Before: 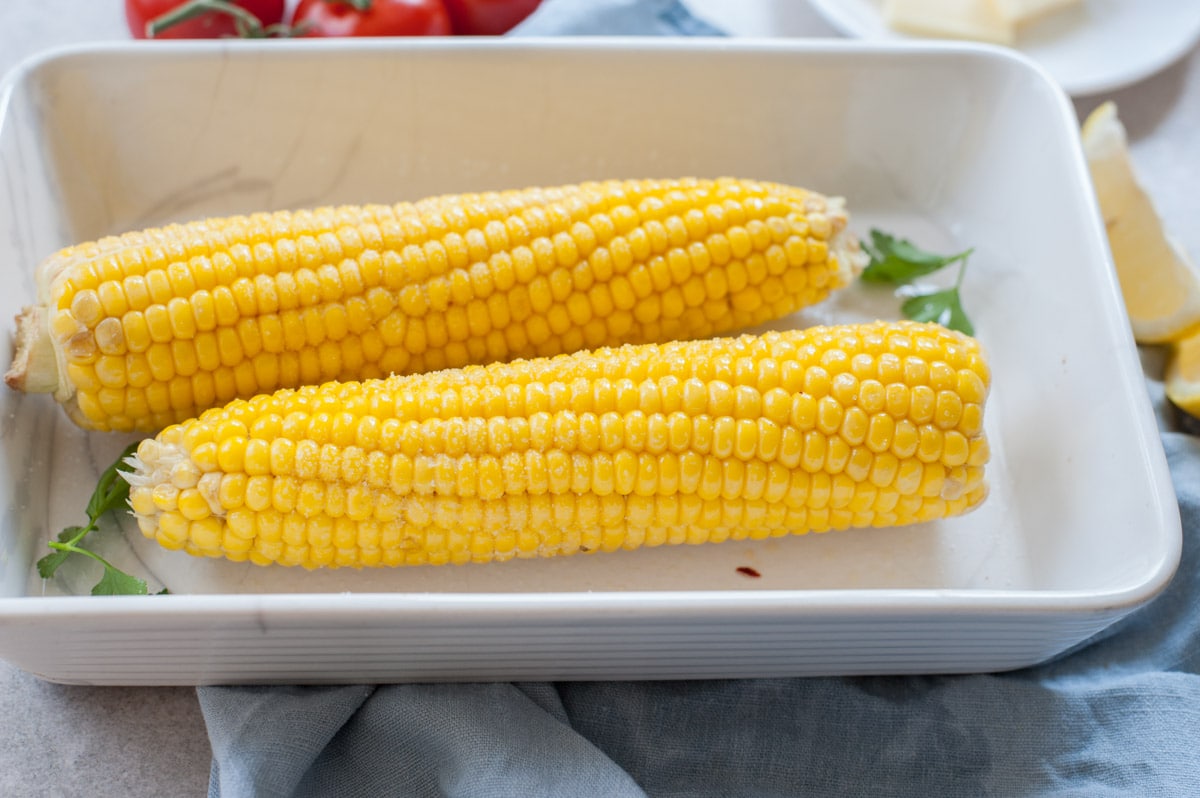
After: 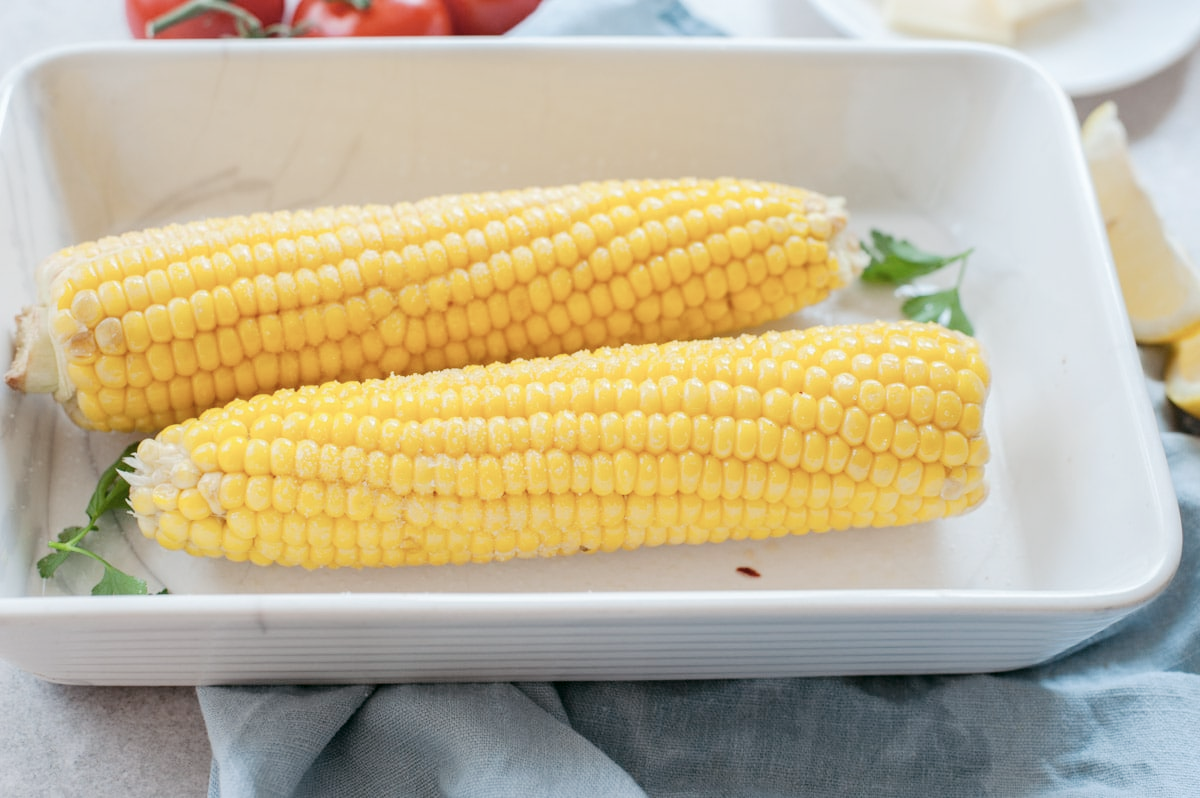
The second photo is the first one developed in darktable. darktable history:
tone curve: curves: ch0 [(0, 0) (0.003, 0.004) (0.011, 0.015) (0.025, 0.033) (0.044, 0.058) (0.069, 0.091) (0.1, 0.131) (0.136, 0.179) (0.177, 0.233) (0.224, 0.295) (0.277, 0.364) (0.335, 0.434) (0.399, 0.51) (0.468, 0.583) (0.543, 0.654) (0.623, 0.724) (0.709, 0.789) (0.801, 0.852) (0.898, 0.924) (1, 1)], preserve colors none
color look up table: target L [62.47, 44.07, 31.95, 199.92, 100, 80.67, 69.43, 59.56, 56.54, 48.42, 42.94, 43.16, 34.72, 26.18, 71.03, 58.9, 51.25, 47.94, 36.39, 25.61, 63.64, 48.63, 43.76, 27.01, 0 ×25], target a [-19.19, -28.1, -8.1, 0.011, -0.001, 0.092, -0.303, 15.95, 15.78, 30.57, -0.143, 41.37, 40.59, 10.76, -0.612, -0.856, 4.607, 40.19, 1.57, 16.46, -25.21, -23.25, -6.334, -0.522, 0 ×25], target b [44.06, 24.25, 15.32, -0.137, 0.007, 0.98, 64.2, 53.93, 13.12, 42.72, 0.037, 15.04, 21.51, 10.02, -0.706, 0.069, -19.82, -11.96, -33.72, -11.75, -2.477, -20.7, -18.16, -0.3, 0 ×25], num patches 24
